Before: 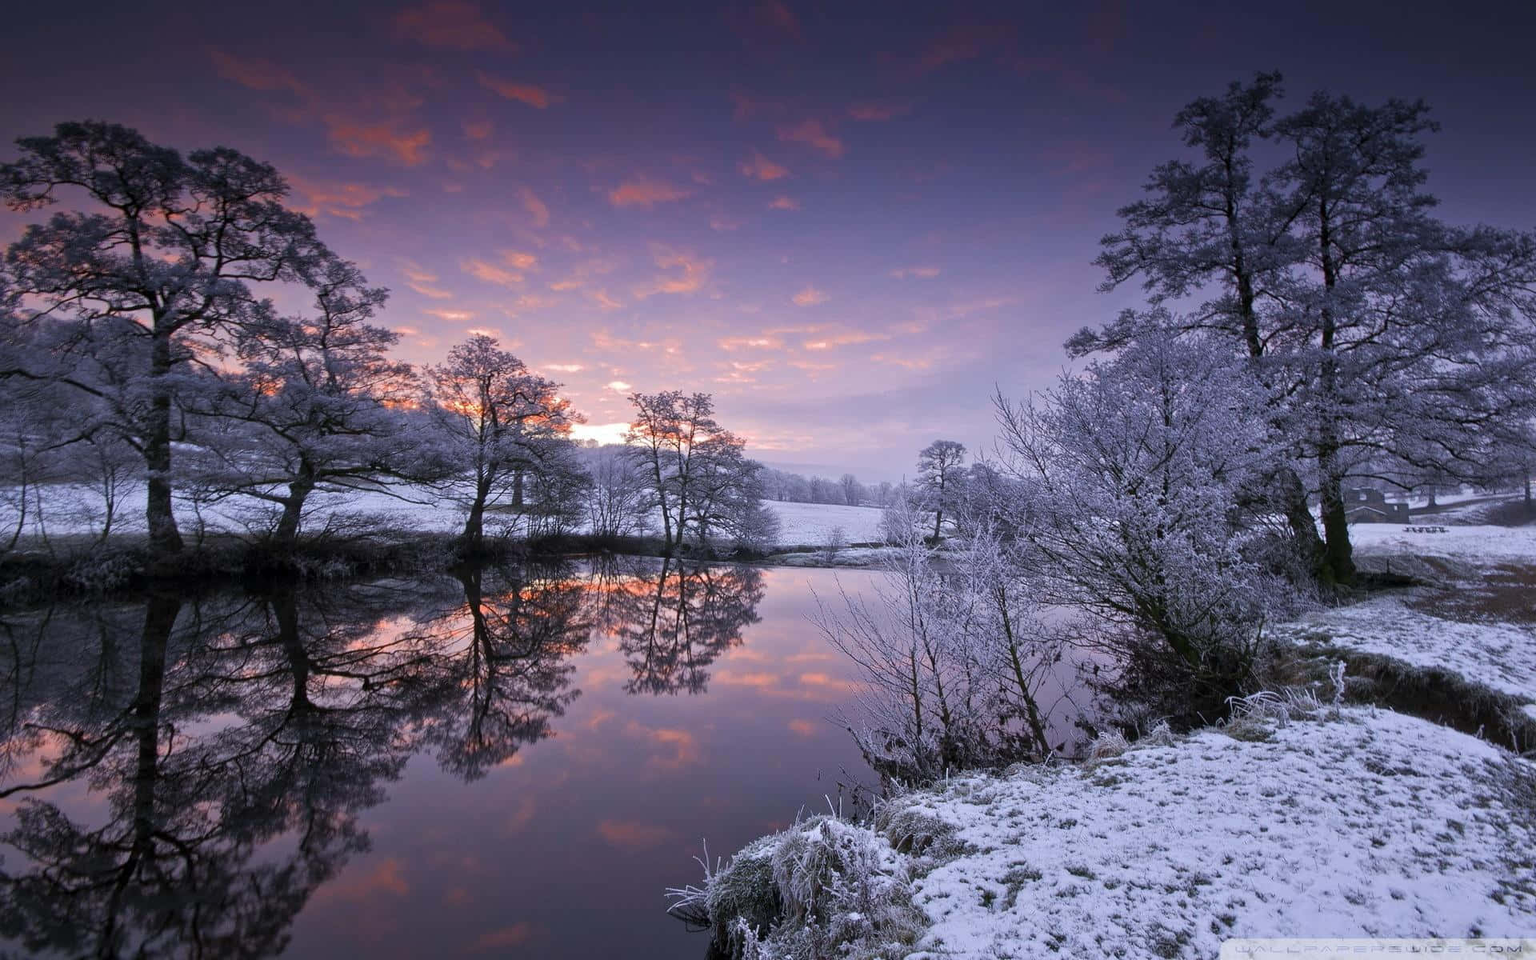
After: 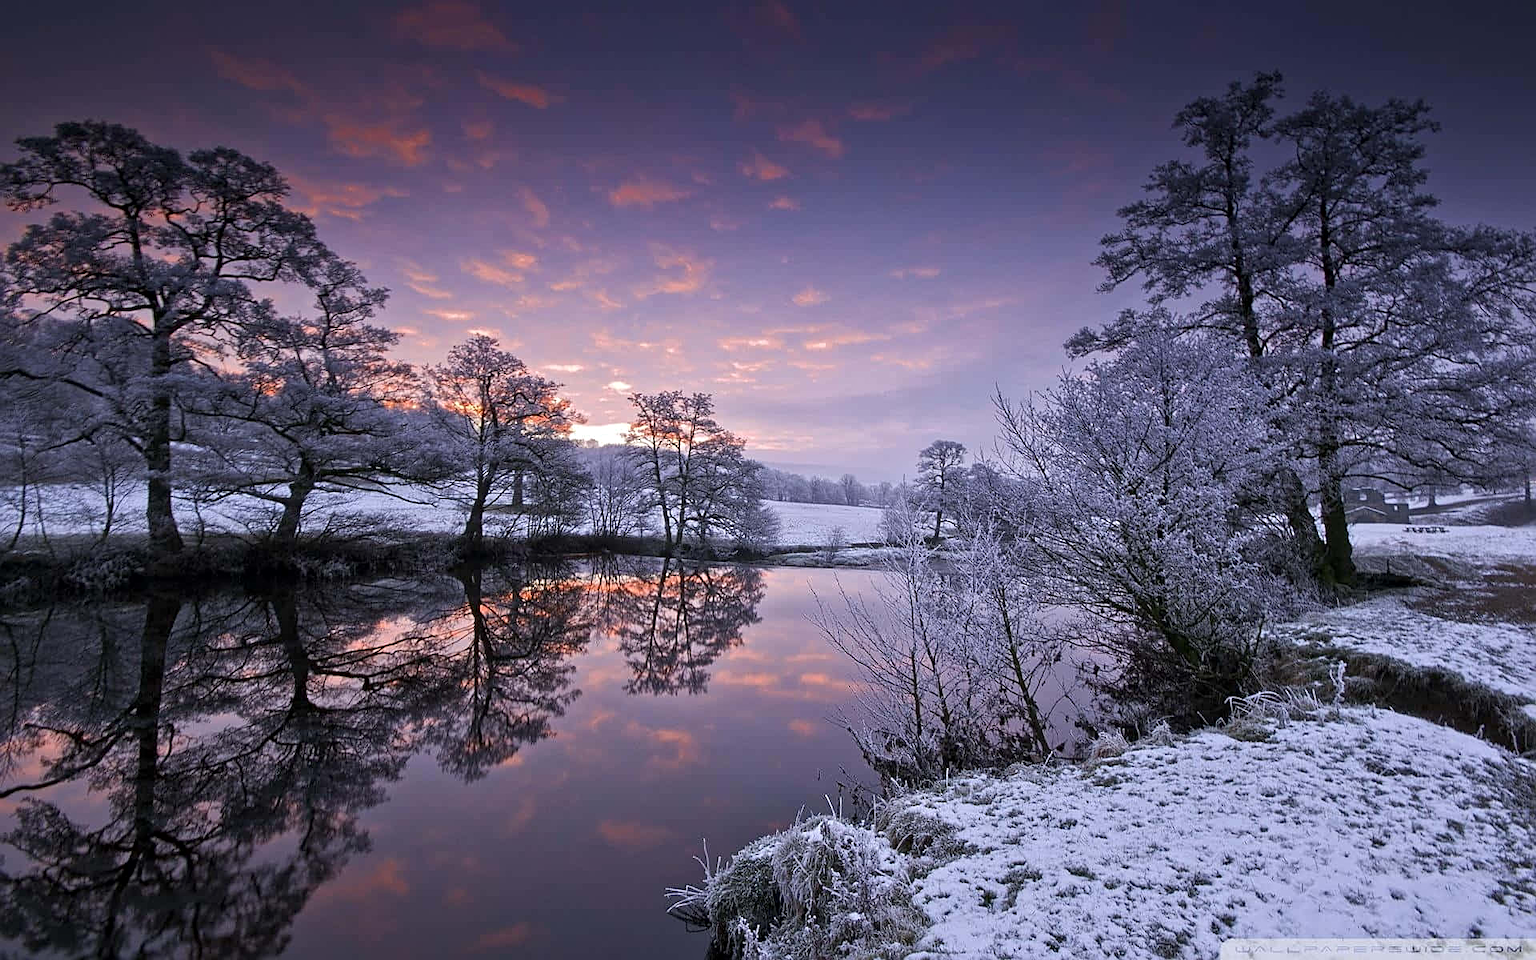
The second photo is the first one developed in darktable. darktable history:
local contrast: mode bilateral grid, contrast 28, coarseness 16, detail 115%, midtone range 0.2
sharpen: on, module defaults
